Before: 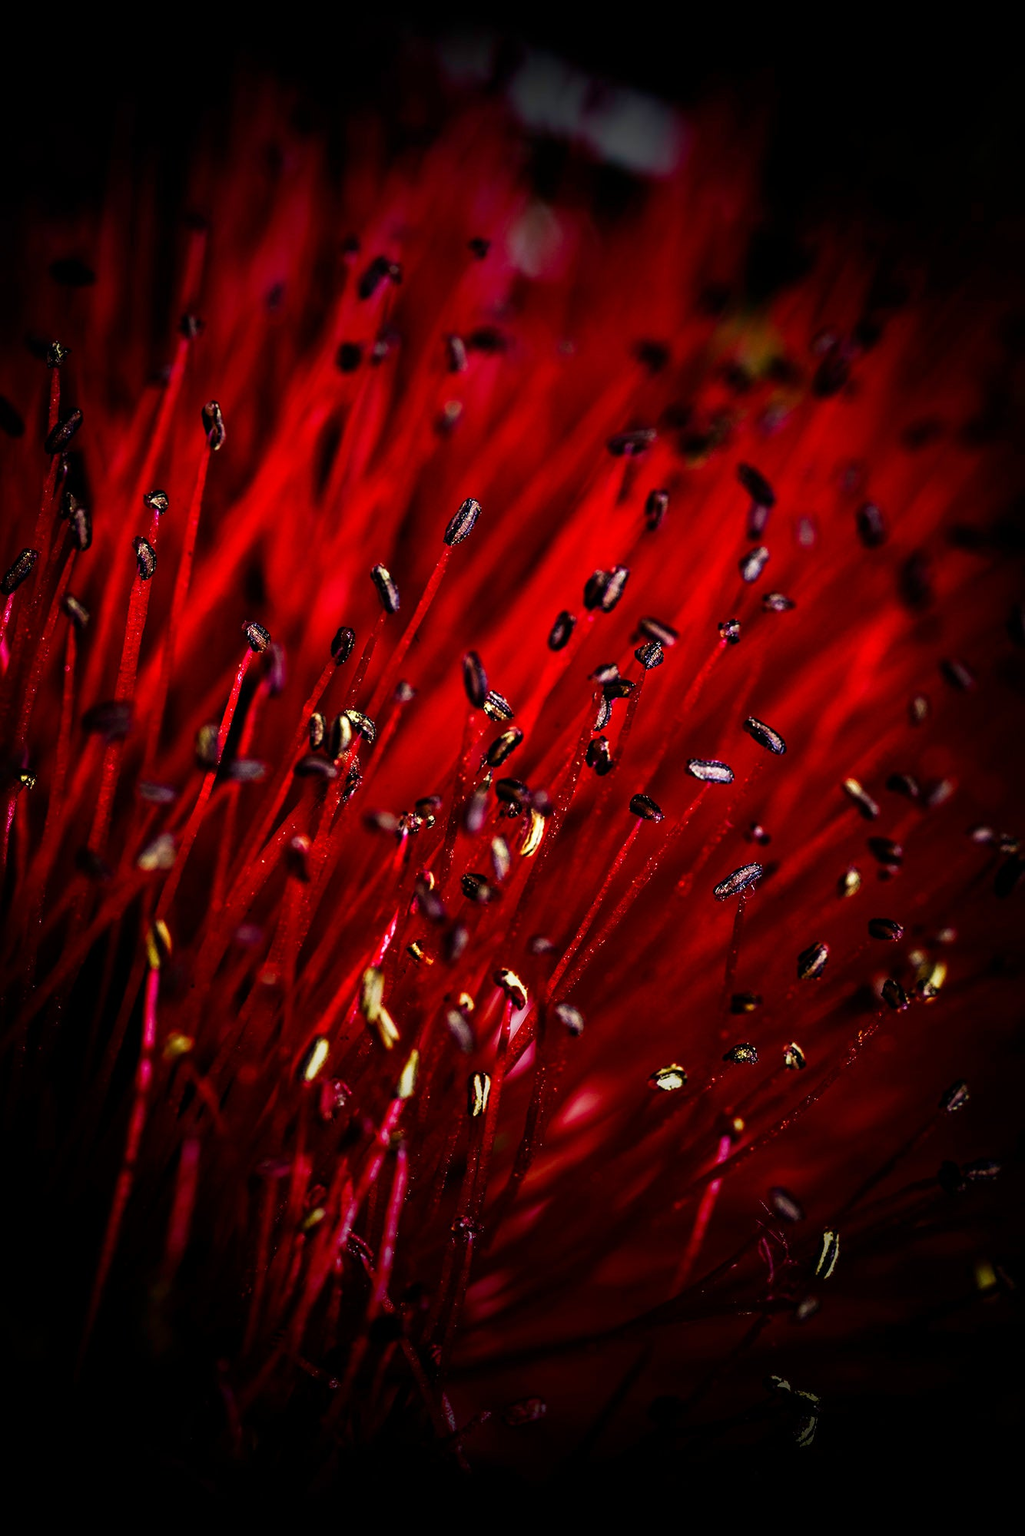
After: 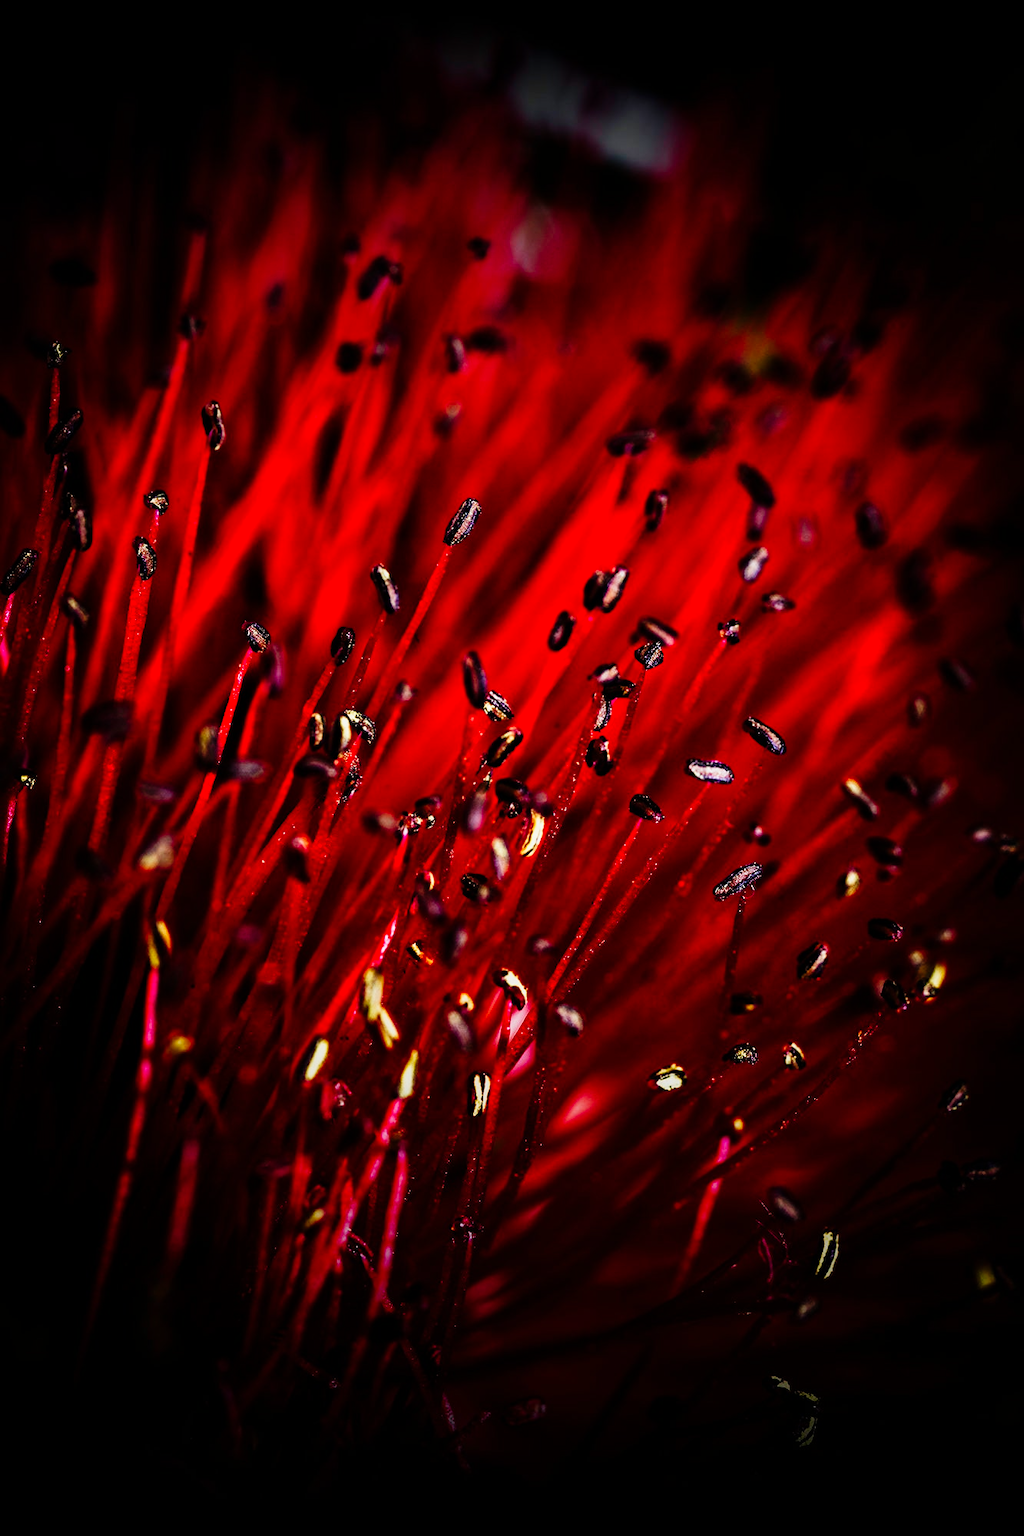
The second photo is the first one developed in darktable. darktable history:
tone curve: curves: ch0 [(0, 0) (0.136, 0.084) (0.346, 0.366) (0.489, 0.559) (0.66, 0.748) (0.849, 0.902) (1, 0.974)]; ch1 [(0, 0) (0.353, 0.344) (0.45, 0.46) (0.498, 0.498) (0.521, 0.512) (0.563, 0.559) (0.592, 0.605) (0.641, 0.673) (1, 1)]; ch2 [(0, 0) (0.333, 0.346) (0.375, 0.375) (0.424, 0.43) (0.476, 0.492) (0.502, 0.502) (0.524, 0.531) (0.579, 0.61) (0.612, 0.644) (0.641, 0.722) (1, 1)], preserve colors none
